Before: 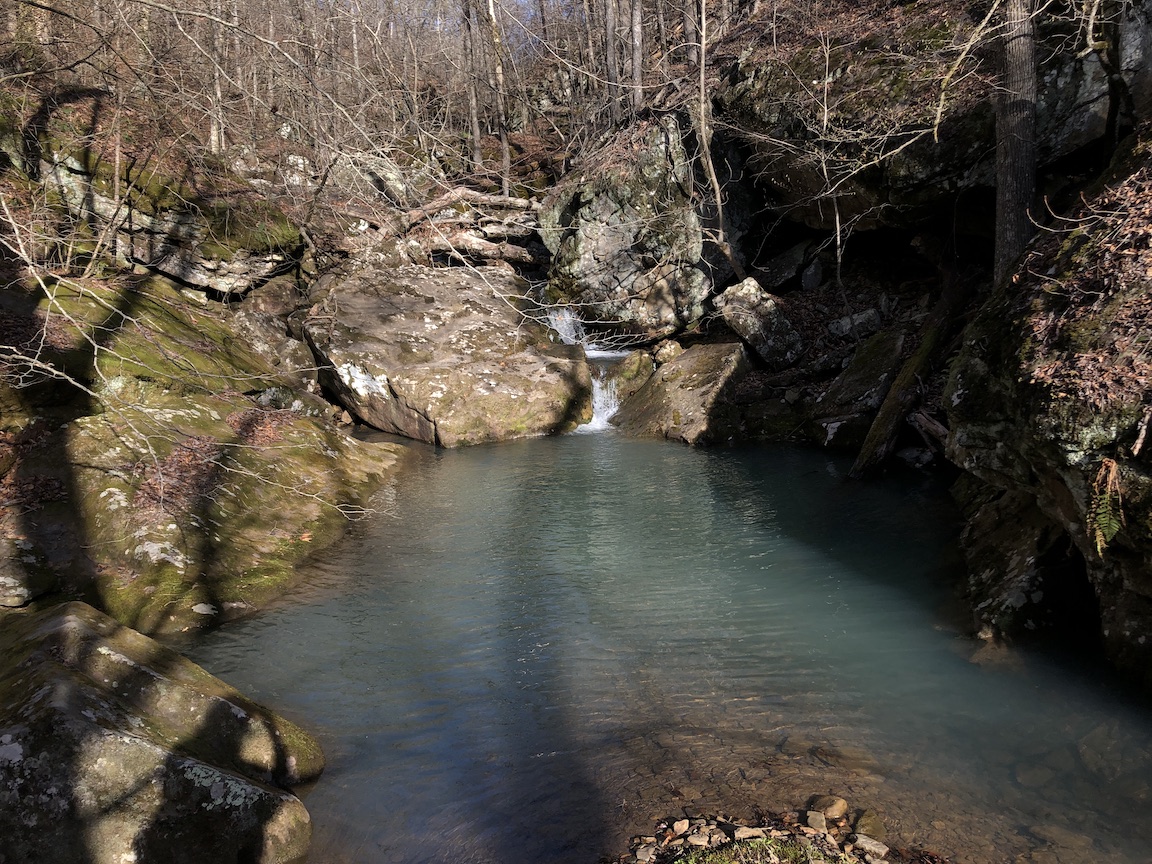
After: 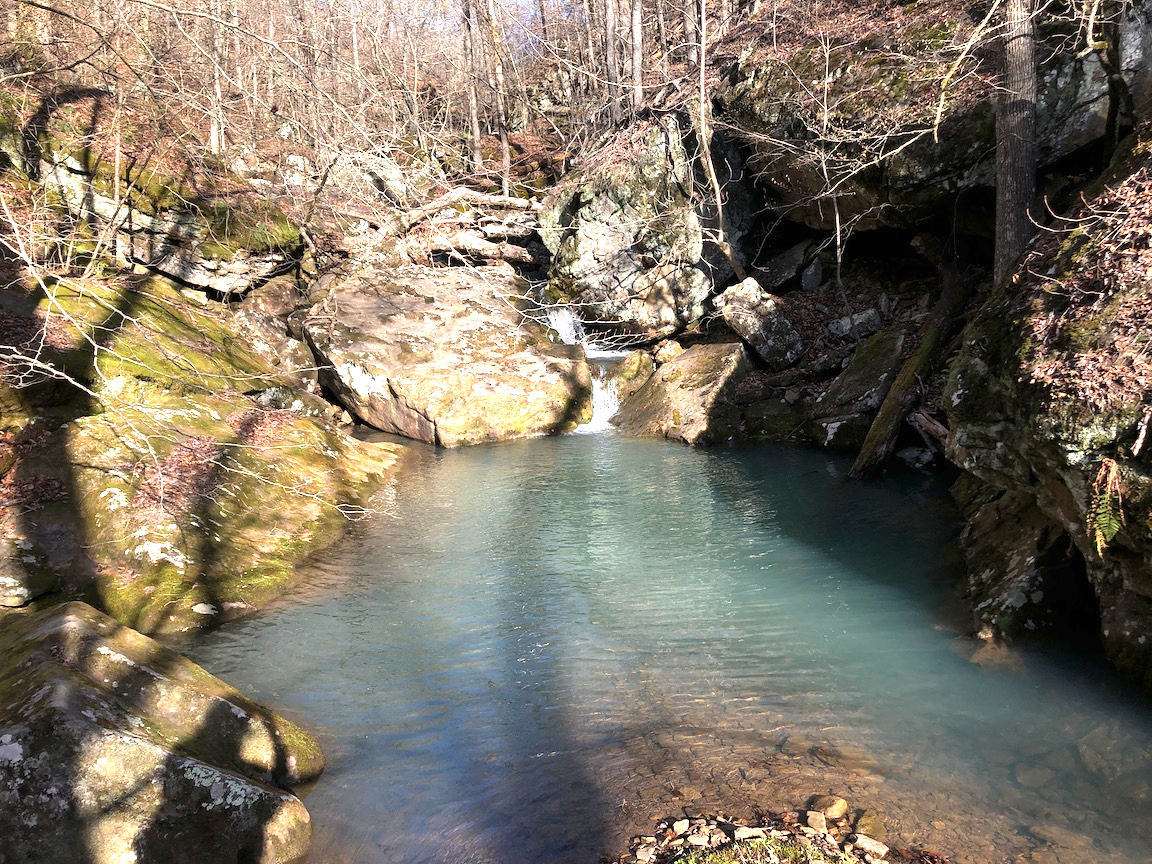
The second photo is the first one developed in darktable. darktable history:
contrast brightness saturation: contrast 0.053
exposure: black level correction 0, exposure 1.365 EV, compensate highlight preservation false
